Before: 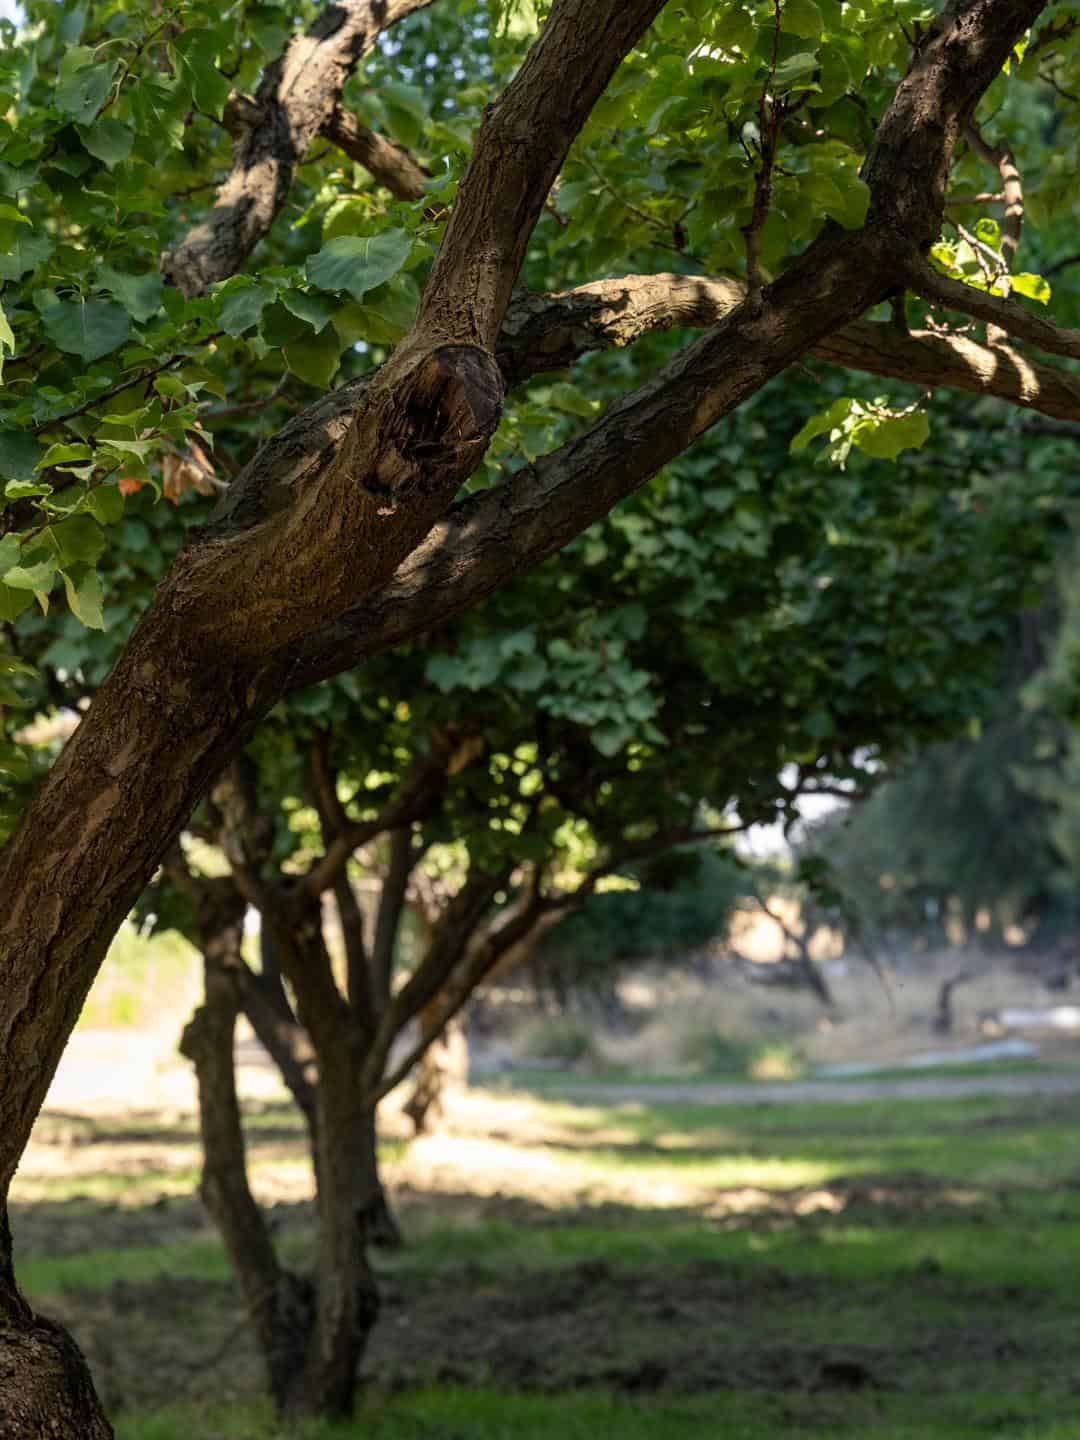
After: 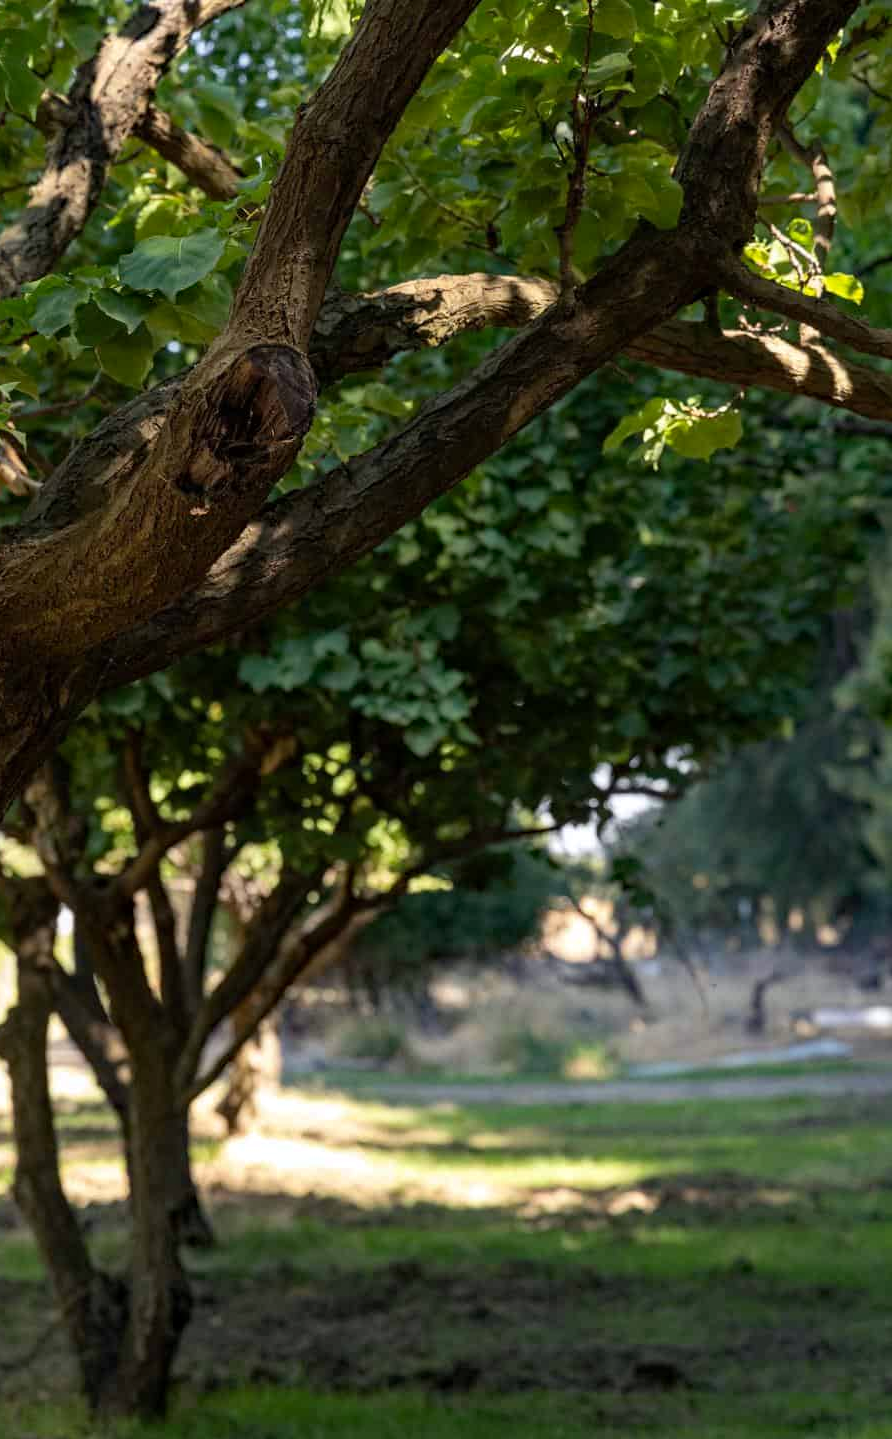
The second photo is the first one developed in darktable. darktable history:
haze removal: compatibility mode true, adaptive false
crop: left 17.325%, bottom 0.031%
